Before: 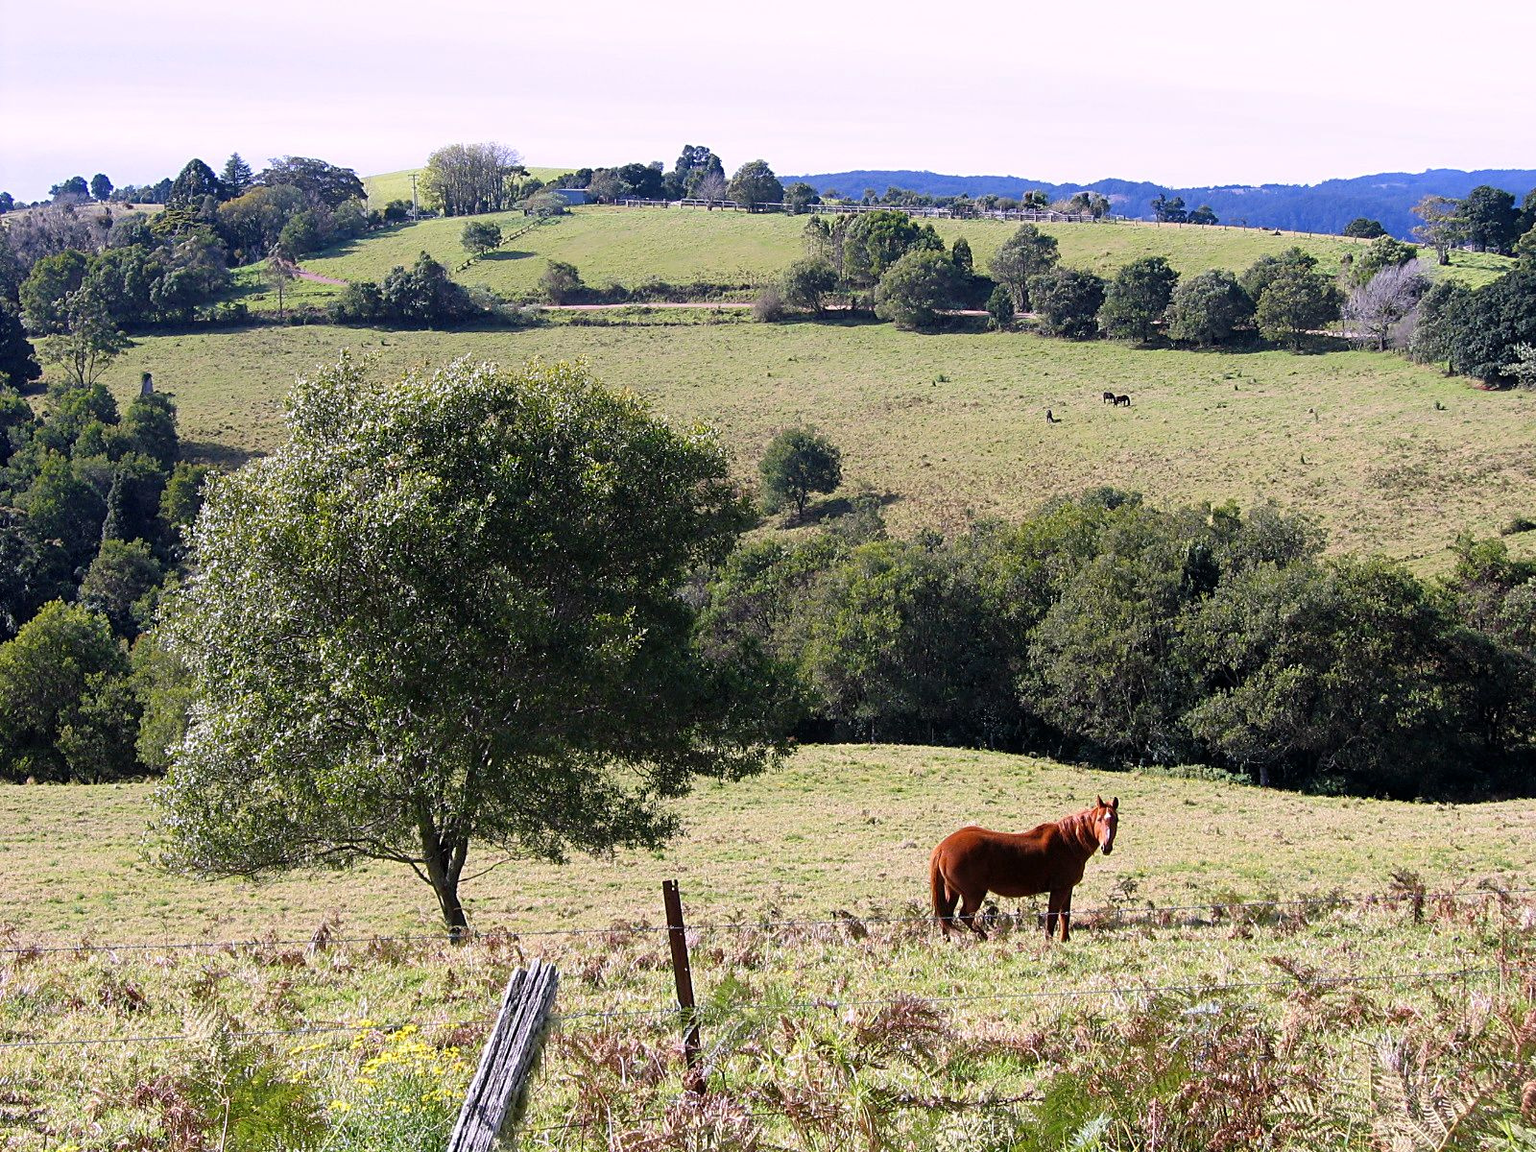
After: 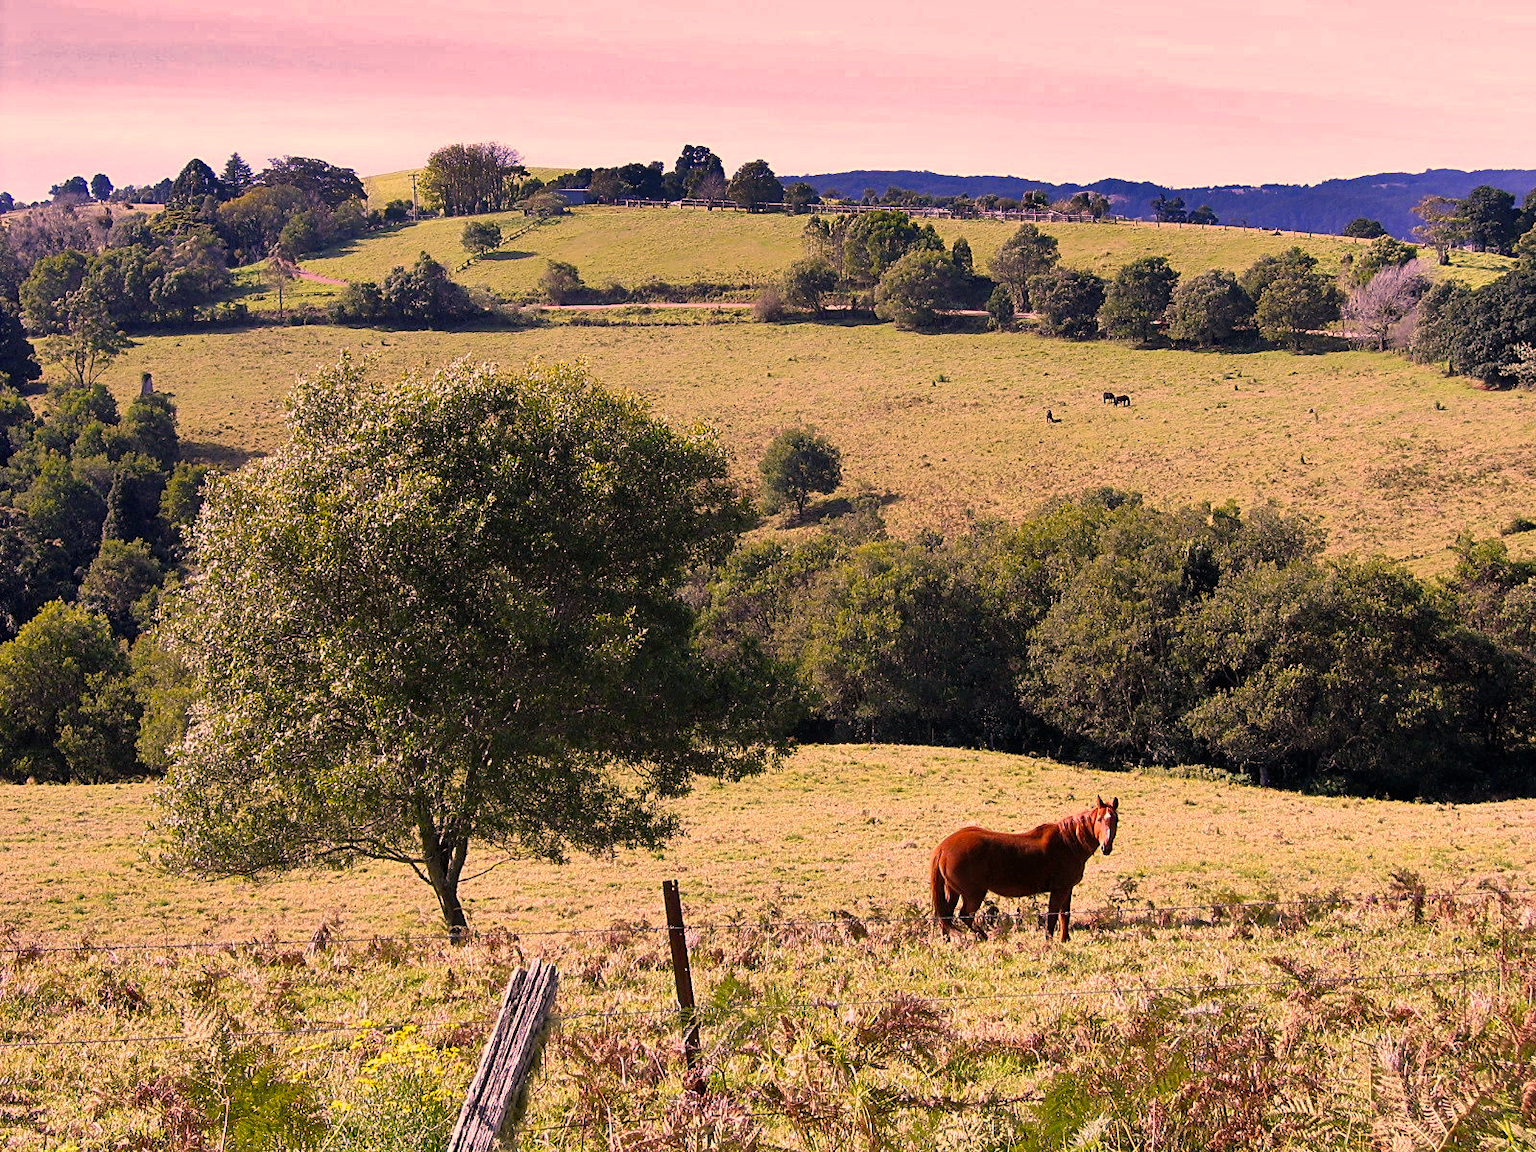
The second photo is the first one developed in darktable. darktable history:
shadows and highlights: shadows 20.81, highlights -81.34, soften with gaussian
color correction: highlights a* 22.58, highlights b* 22.33
